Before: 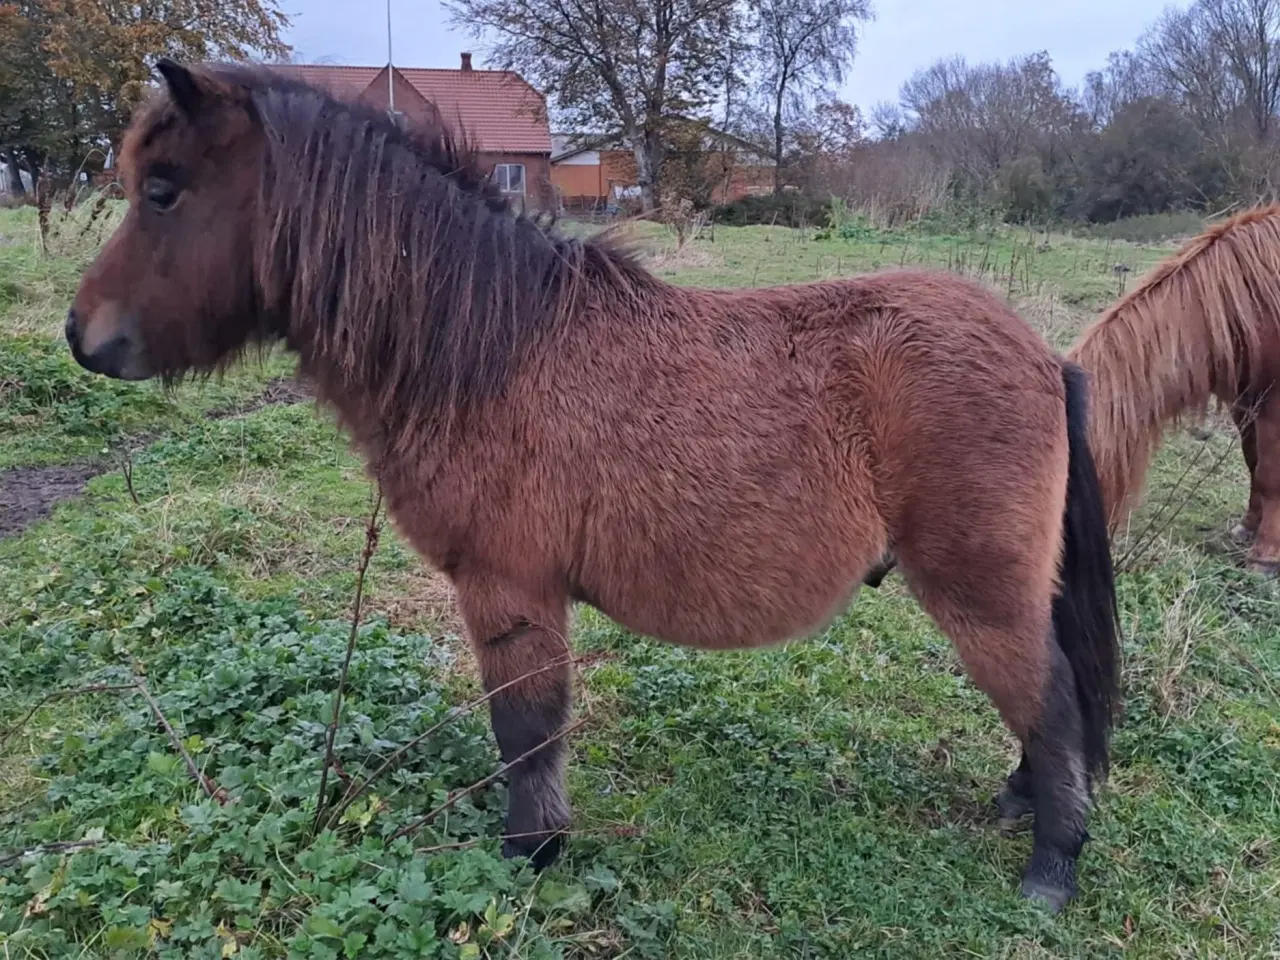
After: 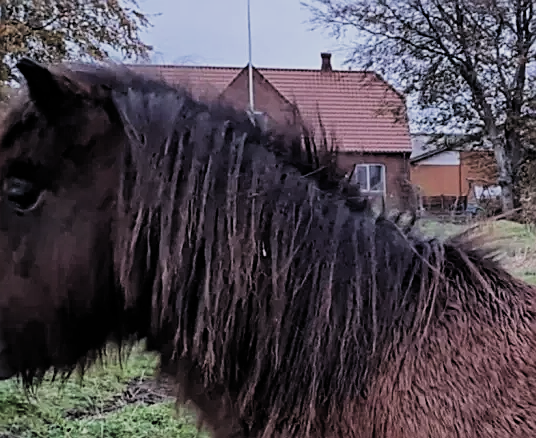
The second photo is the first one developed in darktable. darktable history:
filmic rgb: black relative exposure -5.14 EV, white relative exposure 3.98 EV, hardness 2.88, contrast 1.3, highlights saturation mix -8.93%, add noise in highlights 0.001, color science v3 (2019), use custom middle-gray values true, contrast in highlights soft
sharpen: on, module defaults
crop and rotate: left 10.967%, top 0.087%, right 47.143%, bottom 54.239%
